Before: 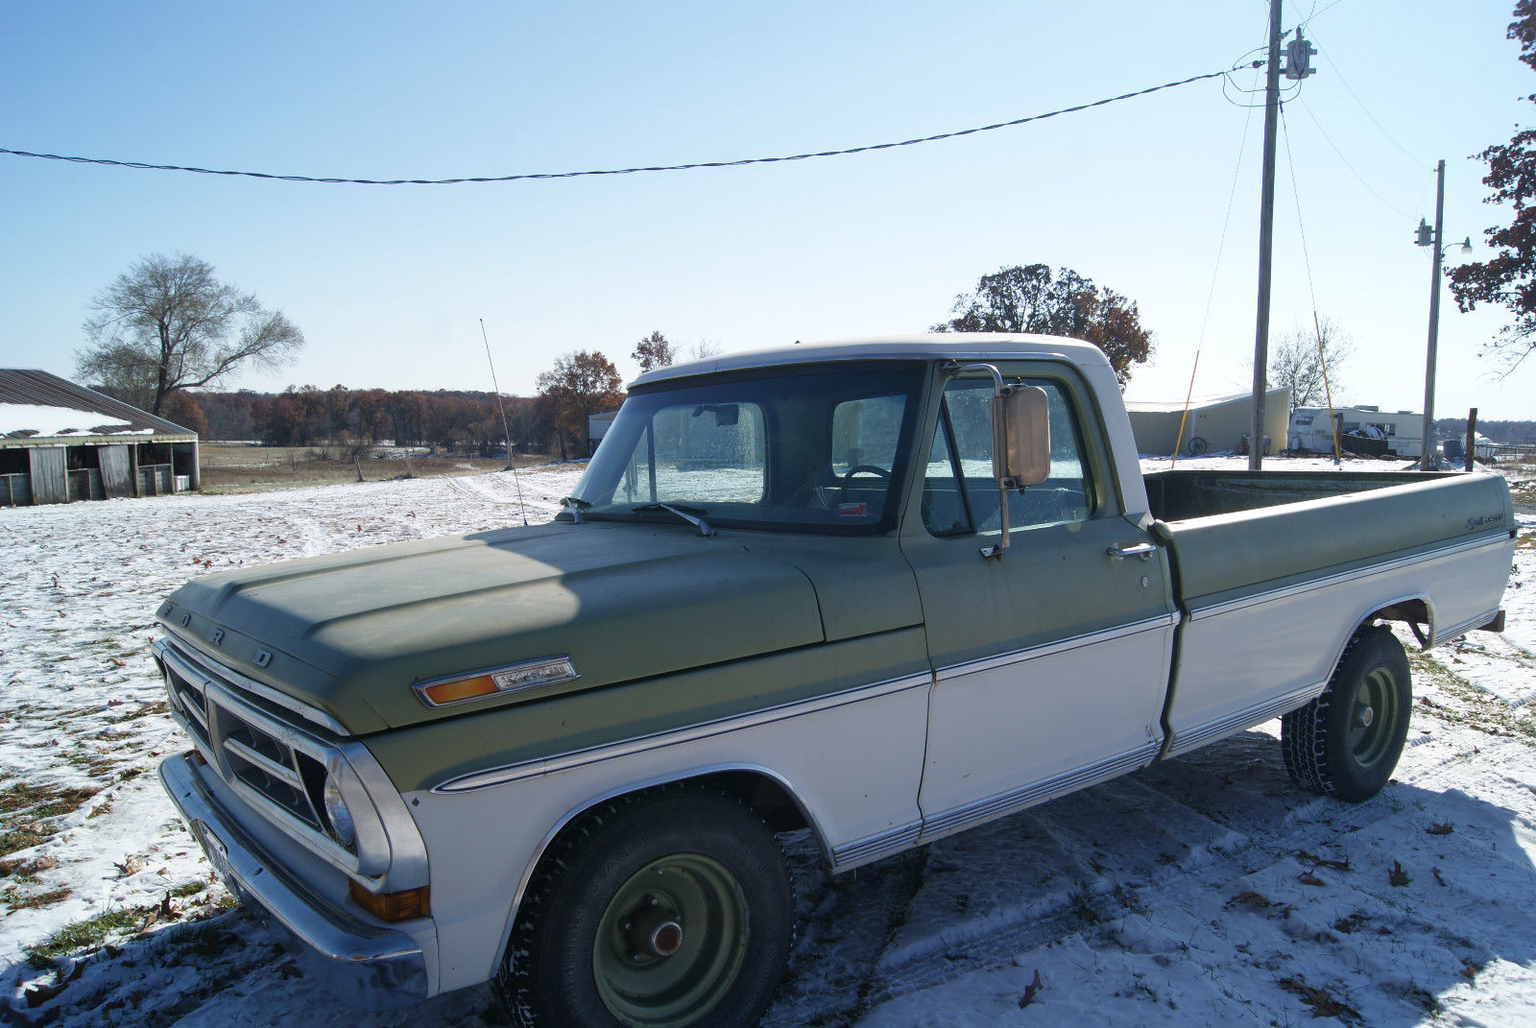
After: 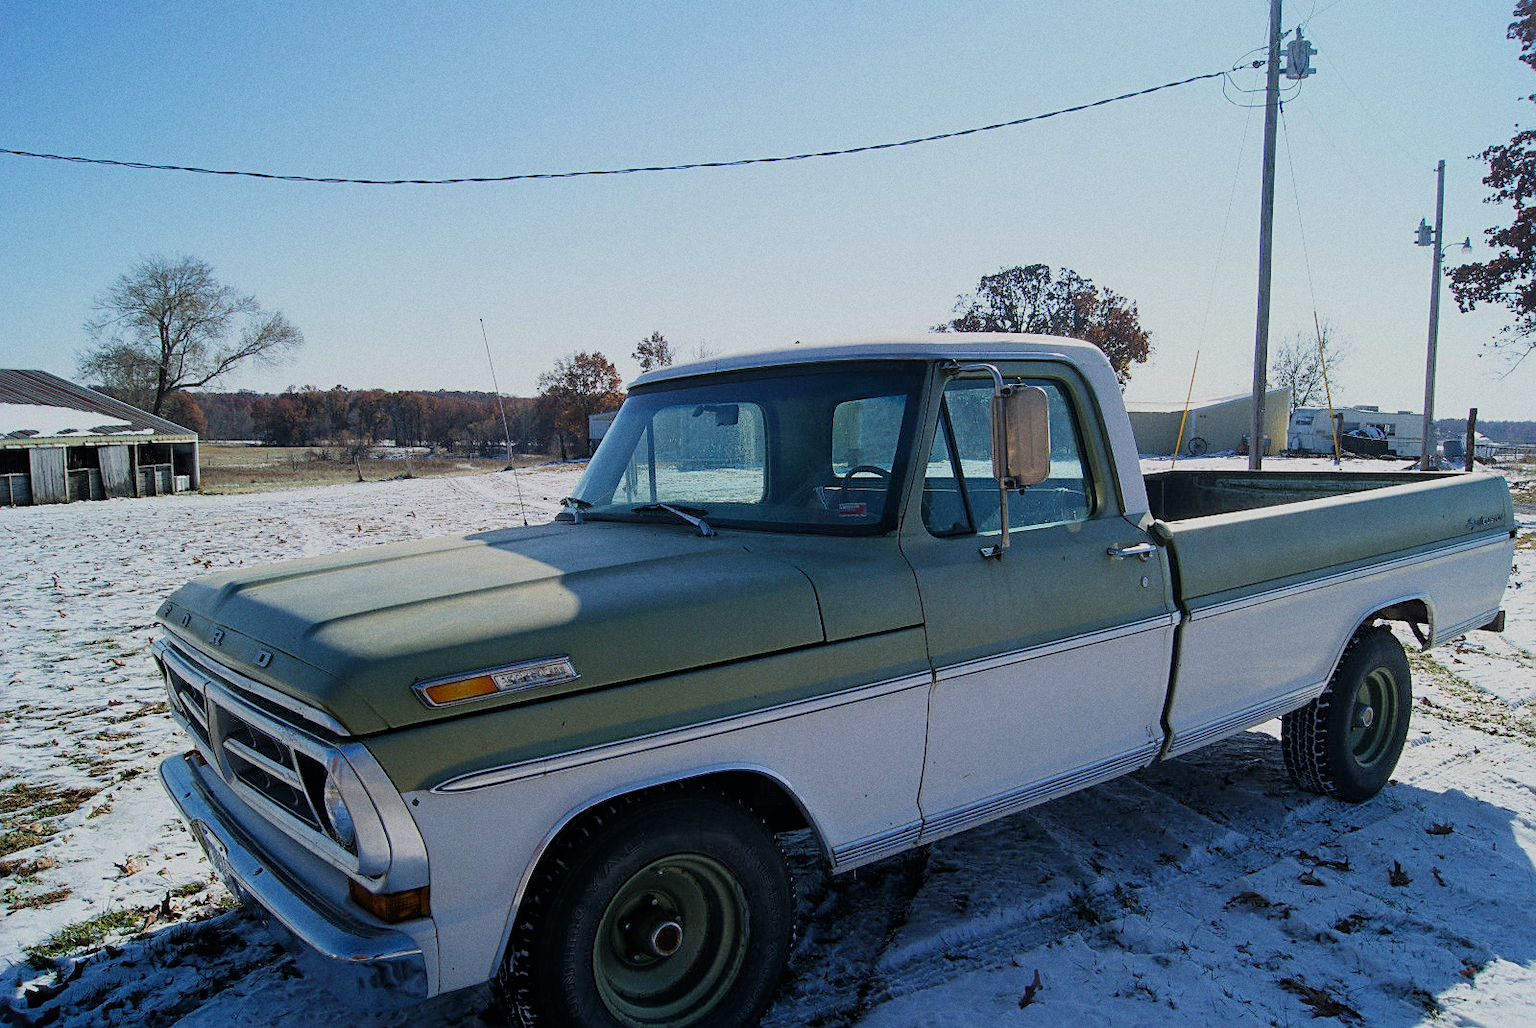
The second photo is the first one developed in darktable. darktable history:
sharpen: radius 1.967
filmic rgb: black relative exposure -7.15 EV, white relative exposure 5.36 EV, hardness 3.02, color science v6 (2022)
grain: coarseness 0.47 ISO
color balance rgb: perceptual saturation grading › global saturation 20%, global vibrance 20%
